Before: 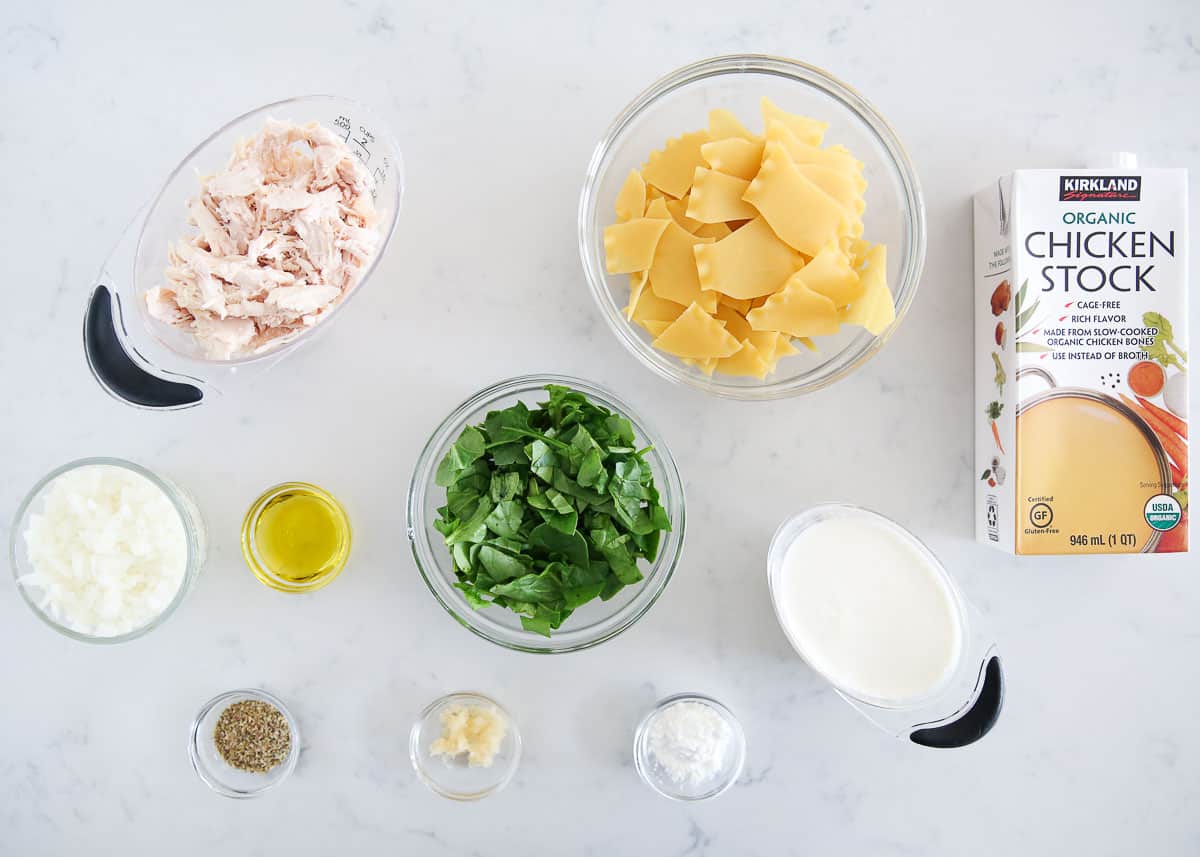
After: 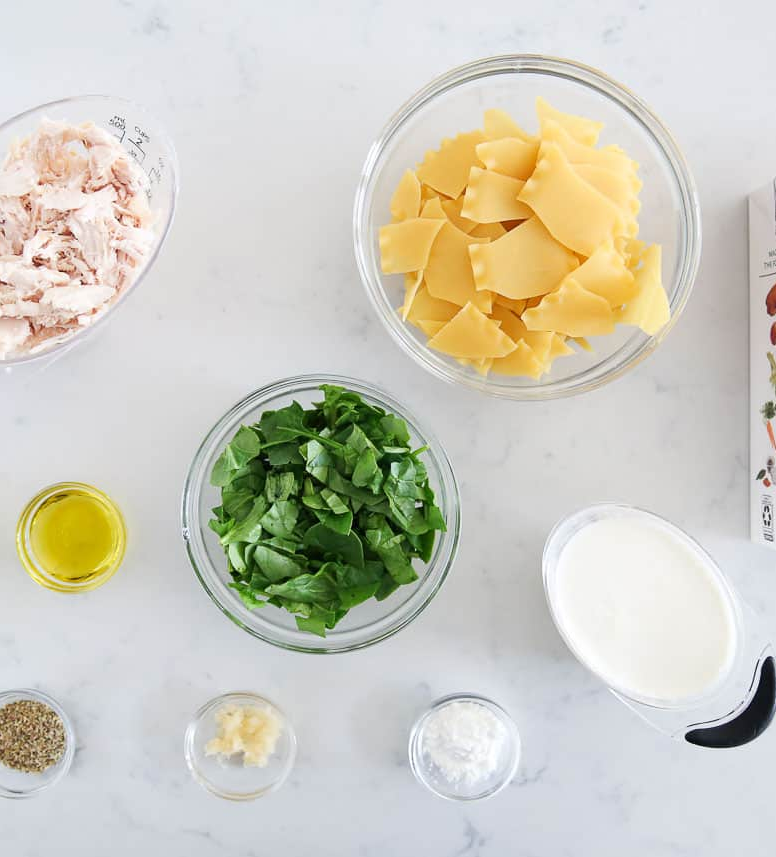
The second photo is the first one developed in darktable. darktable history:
crop and rotate: left 18.825%, right 16.477%
